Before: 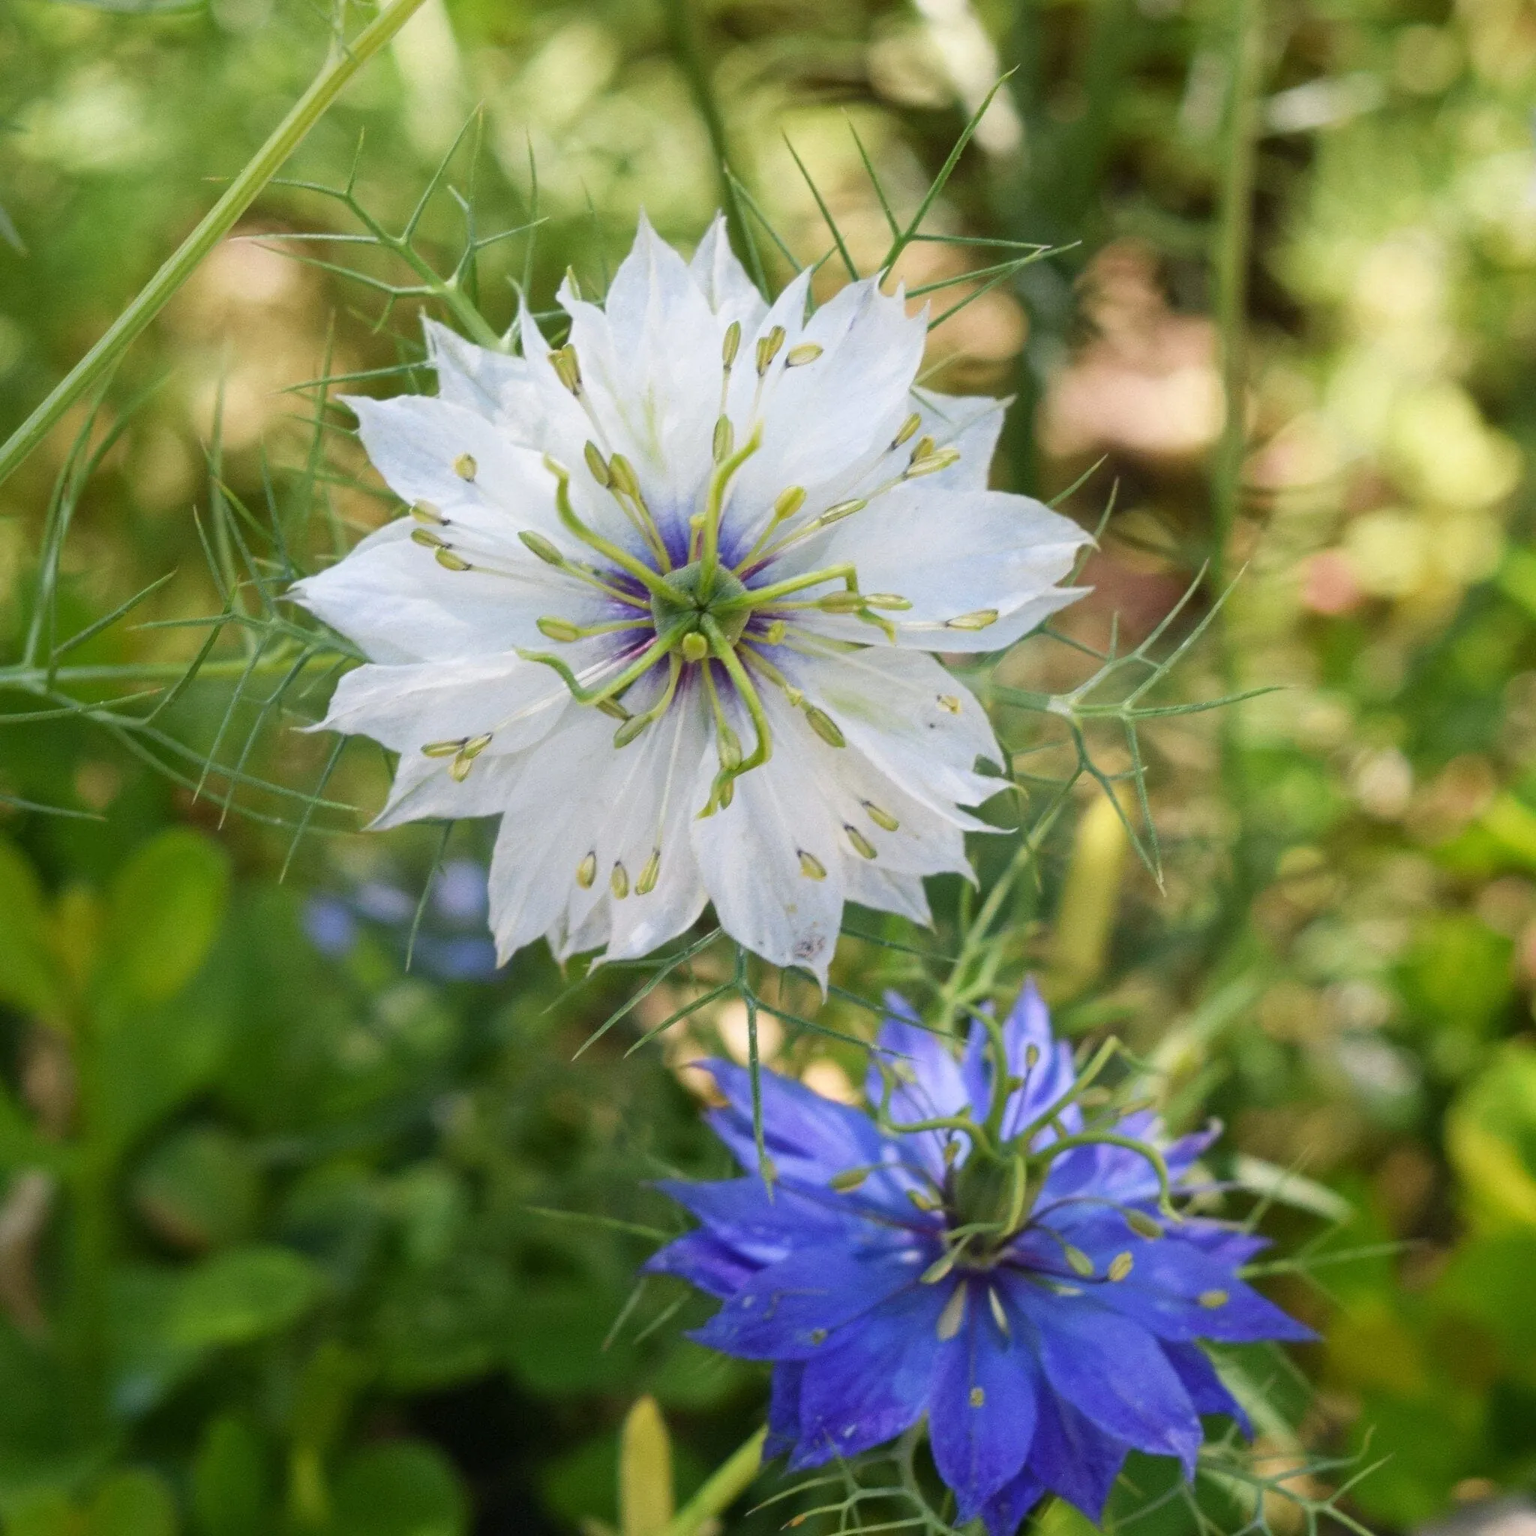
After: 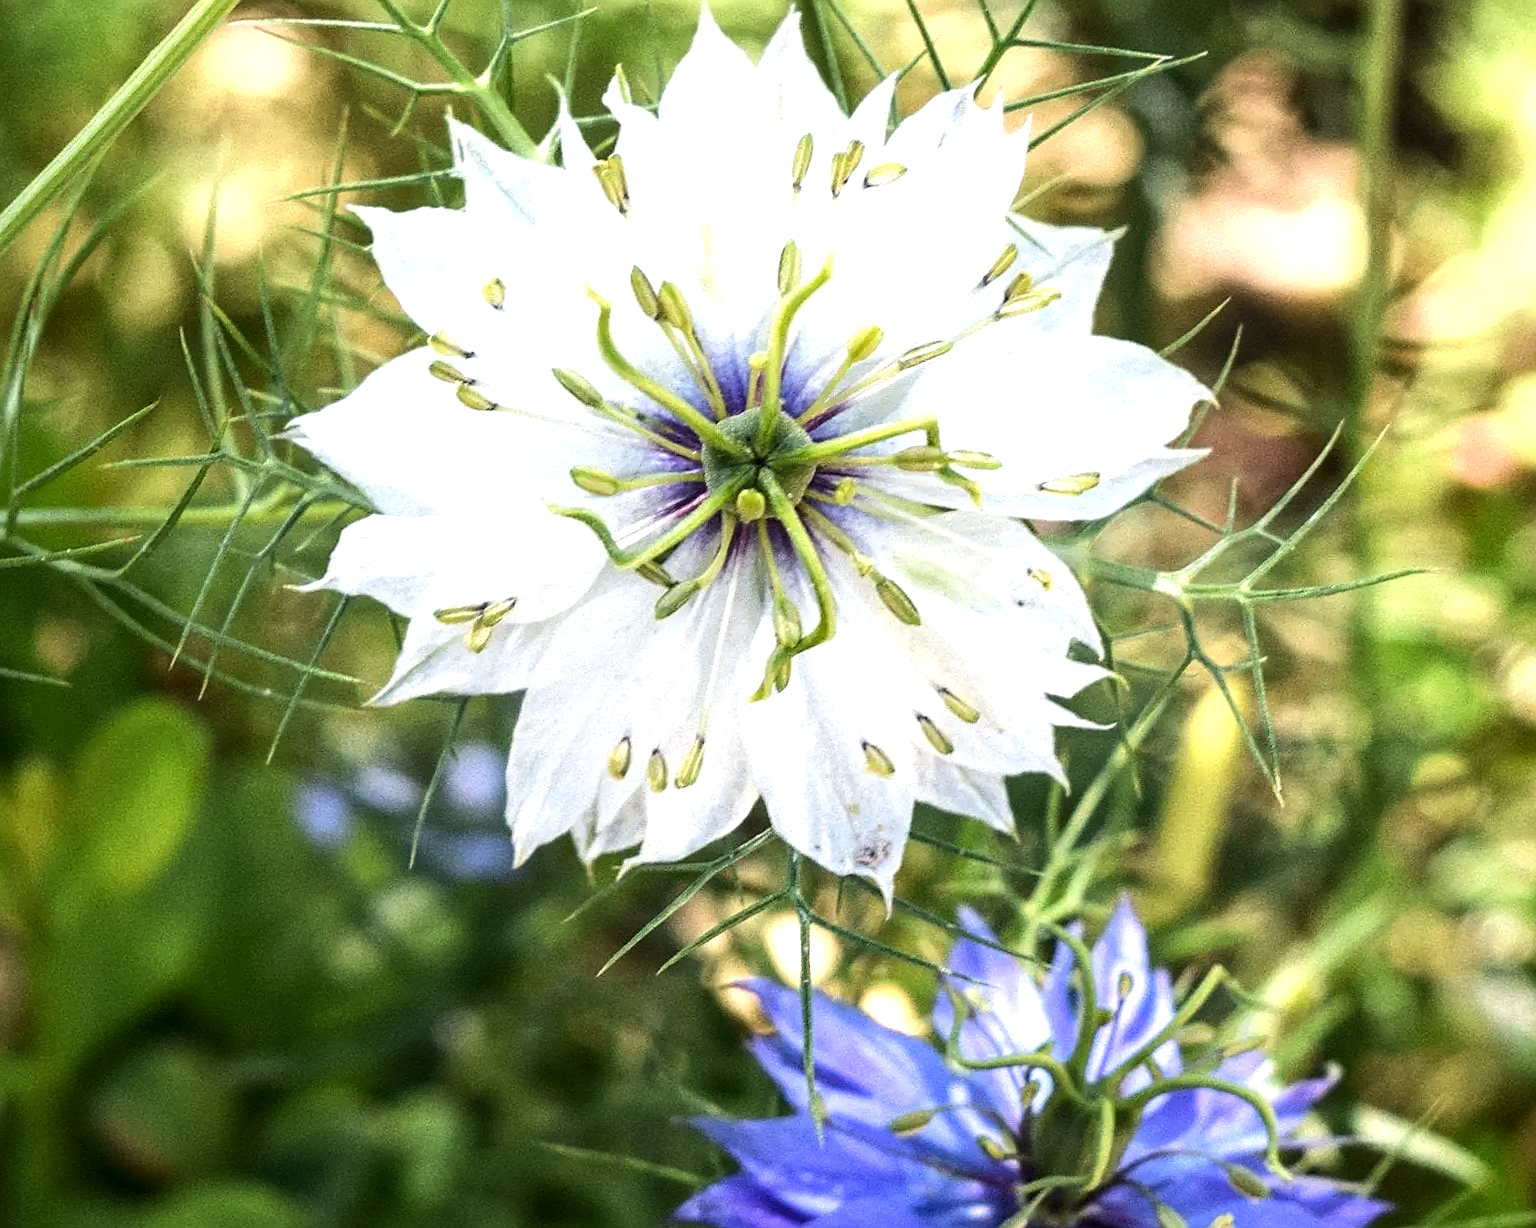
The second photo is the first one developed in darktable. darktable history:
tone equalizer: -8 EV -1.08 EV, -7 EV -1.01 EV, -6 EV -0.867 EV, -5 EV -0.578 EV, -3 EV 0.578 EV, -2 EV 0.867 EV, -1 EV 1.01 EV, +0 EV 1.08 EV, edges refinement/feathering 500, mask exposure compensation -1.57 EV, preserve details no
sharpen: on, module defaults
local contrast: on, module defaults
rotate and perspective: rotation 1.57°, crop left 0.018, crop right 0.982, crop top 0.039, crop bottom 0.961
crop and rotate: left 2.425%, top 11.305%, right 9.6%, bottom 15.08%
